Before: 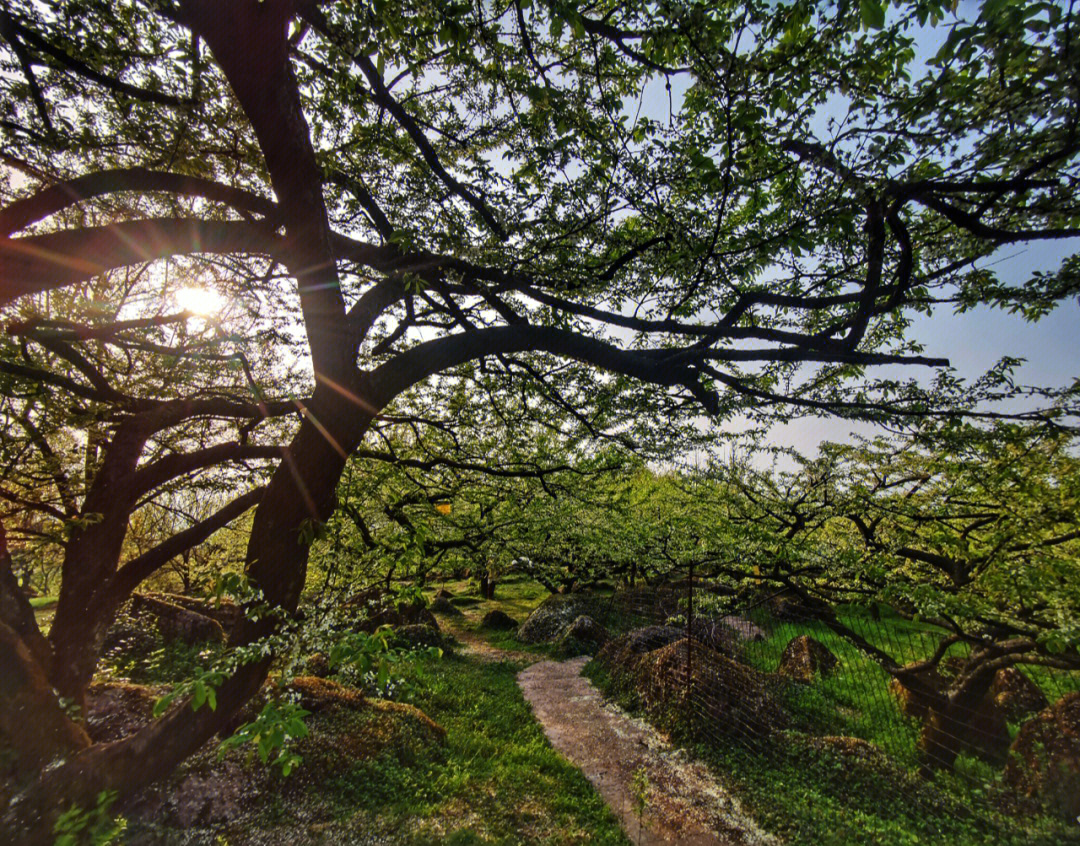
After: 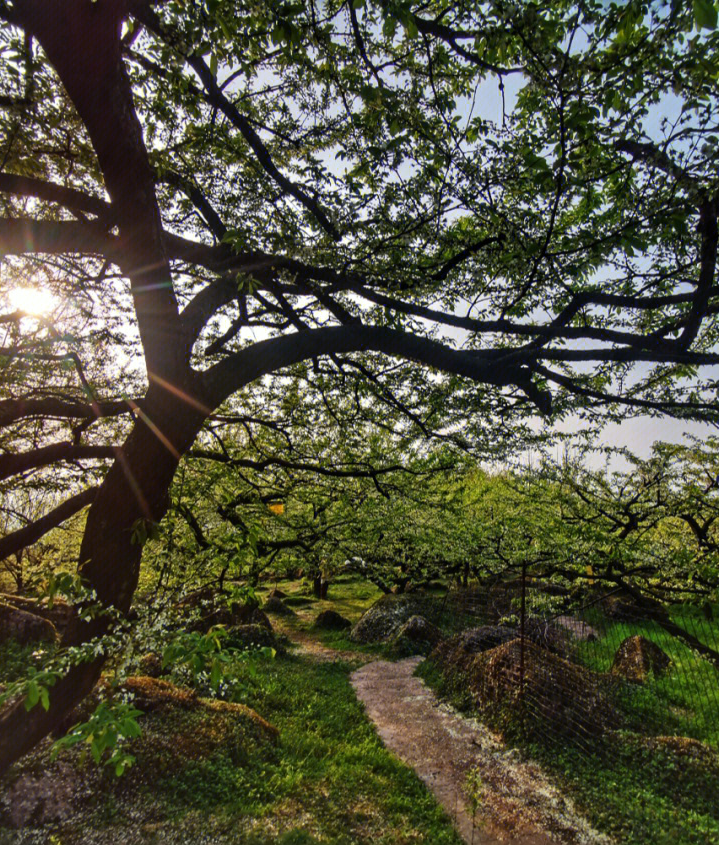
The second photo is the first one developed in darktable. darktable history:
crop and rotate: left 15.647%, right 17.693%
